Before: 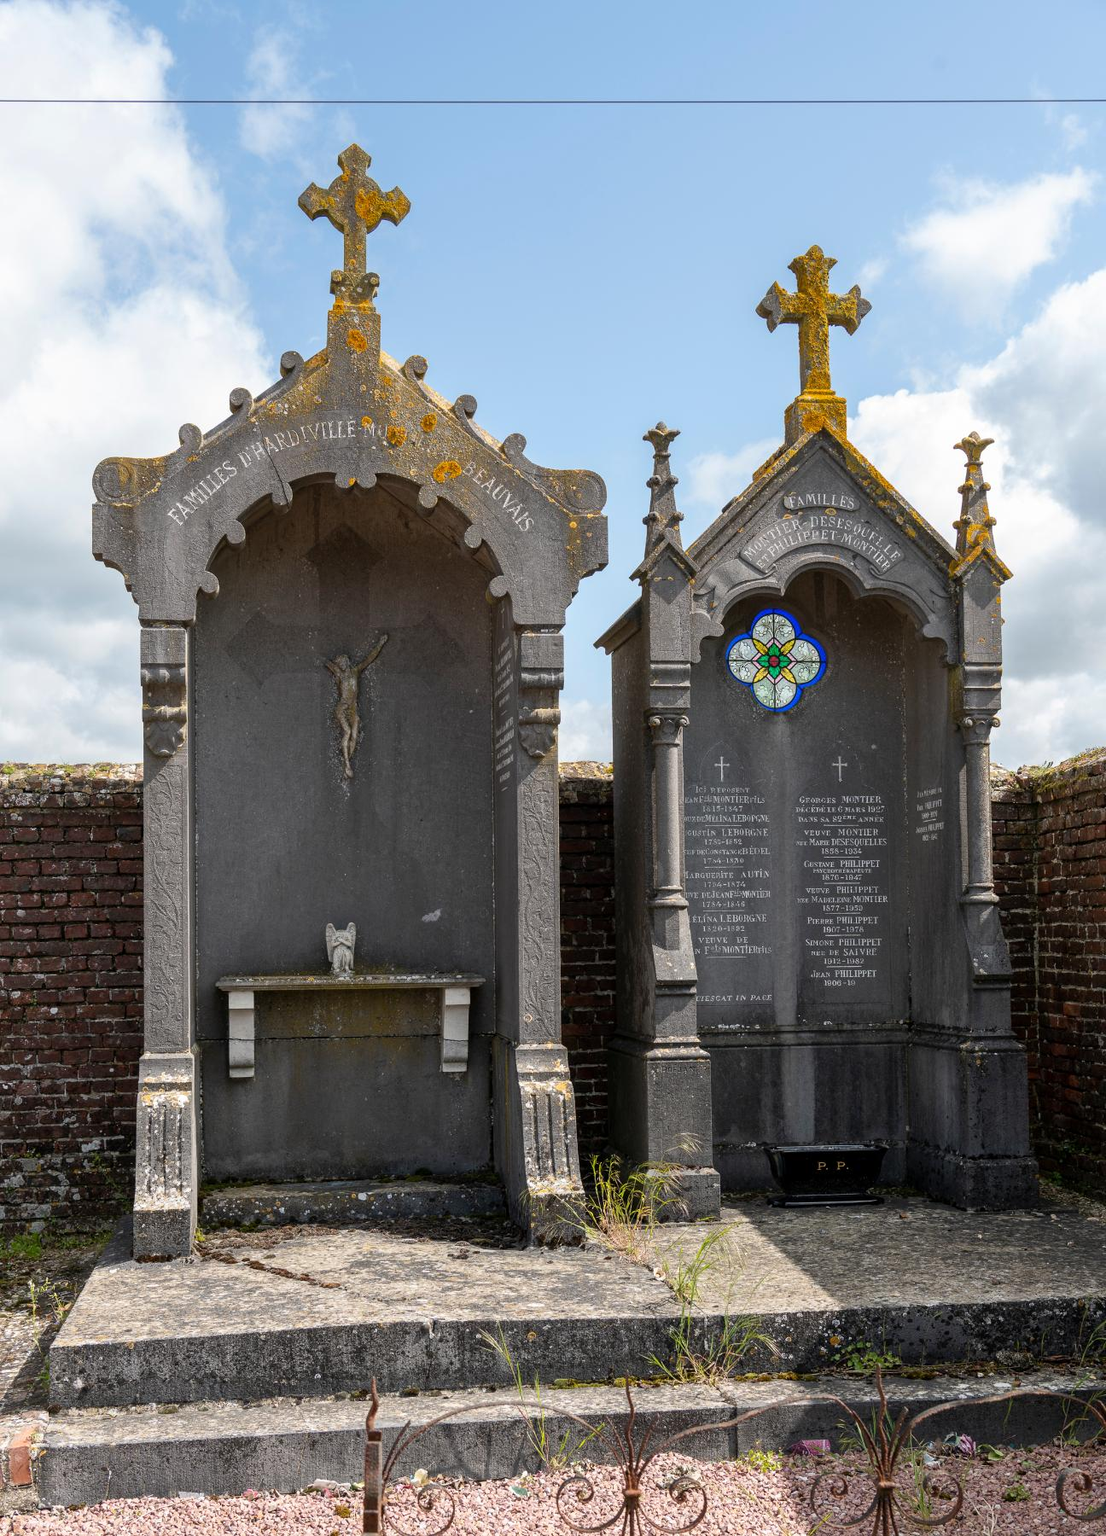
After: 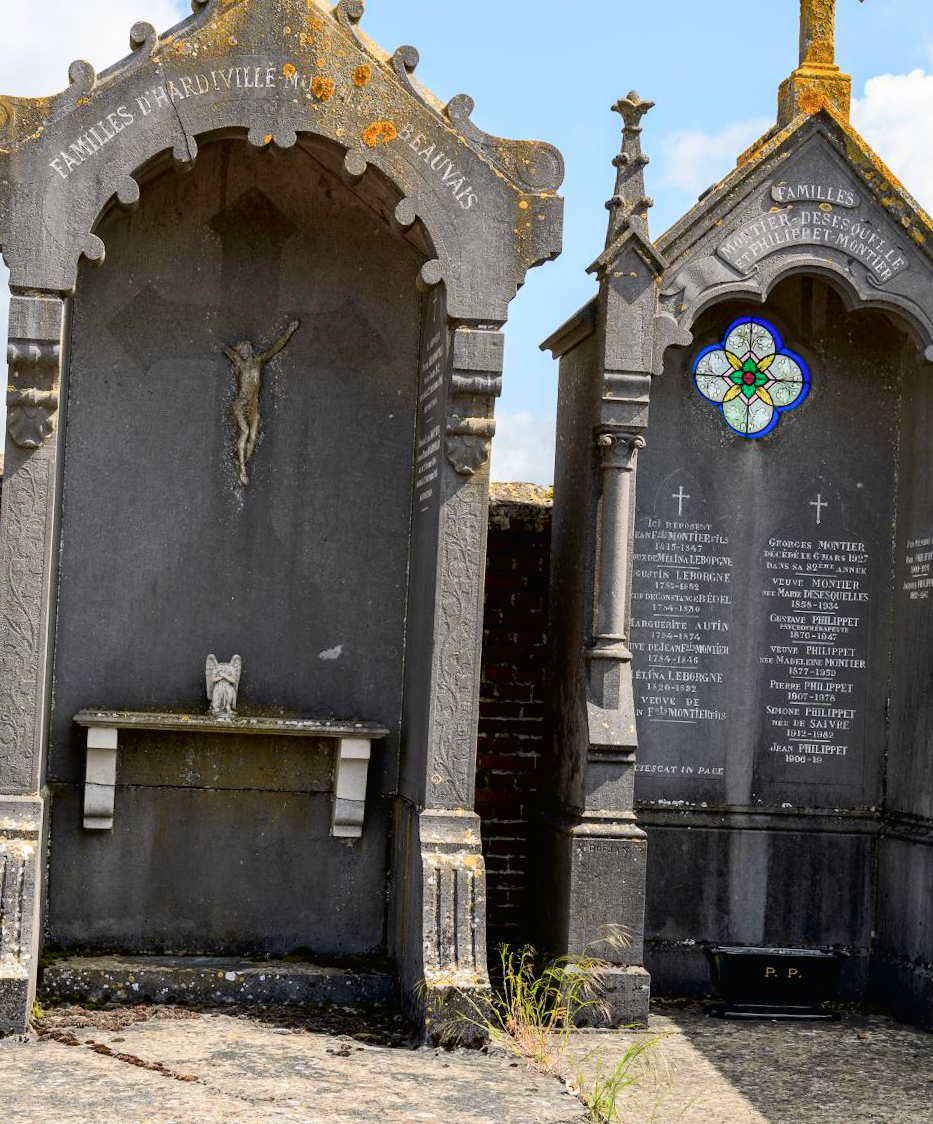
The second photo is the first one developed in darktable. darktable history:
tone curve: curves: ch0 [(0, 0.013) (0.054, 0.018) (0.205, 0.191) (0.289, 0.292) (0.39, 0.424) (0.493, 0.551) (0.666, 0.743) (0.795, 0.841) (1, 0.998)]; ch1 [(0, 0) (0.385, 0.343) (0.439, 0.415) (0.494, 0.495) (0.501, 0.501) (0.51, 0.509) (0.54, 0.552) (0.586, 0.614) (0.66, 0.706) (0.783, 0.804) (1, 1)]; ch2 [(0, 0) (0.32, 0.281) (0.403, 0.399) (0.441, 0.428) (0.47, 0.469) (0.498, 0.496) (0.524, 0.538) (0.566, 0.579) (0.633, 0.665) (0.7, 0.711) (1, 1)], color space Lab, independent channels, preserve colors none
rotate and perspective: automatic cropping original format, crop left 0, crop top 0
color balance rgb: on, module defaults
crop and rotate: angle -3.37°, left 9.79%, top 20.73%, right 12.42%, bottom 11.82%
